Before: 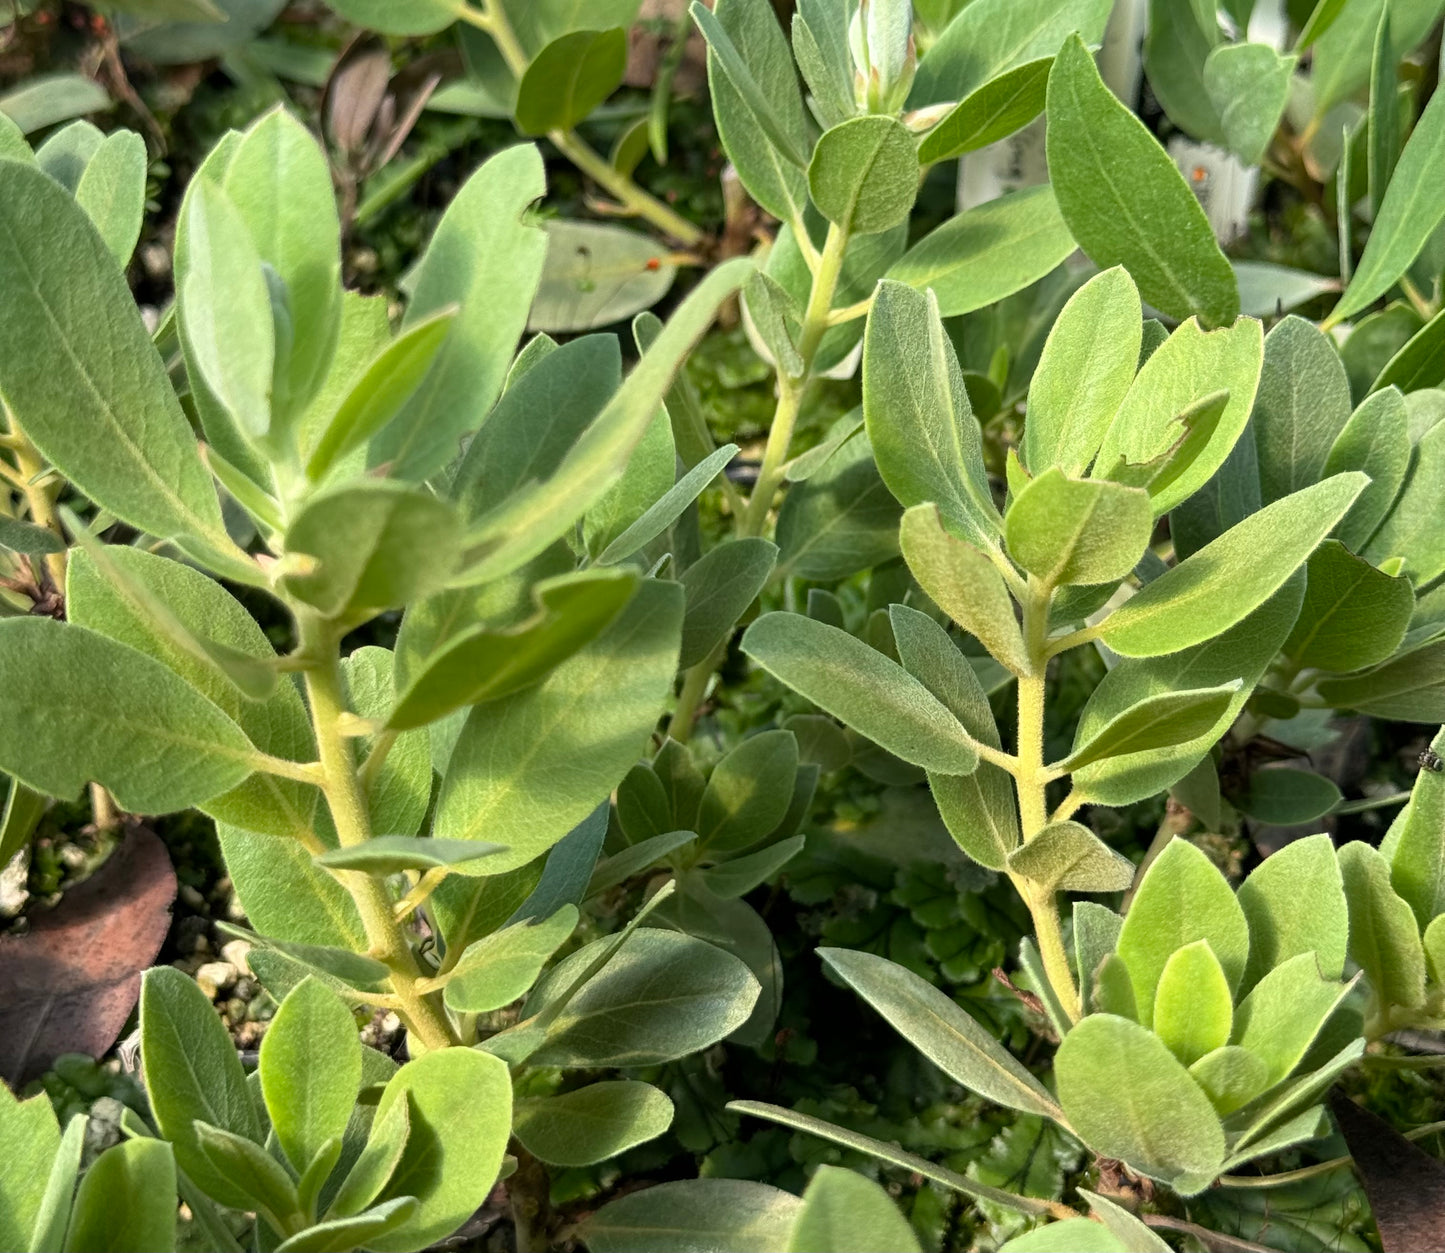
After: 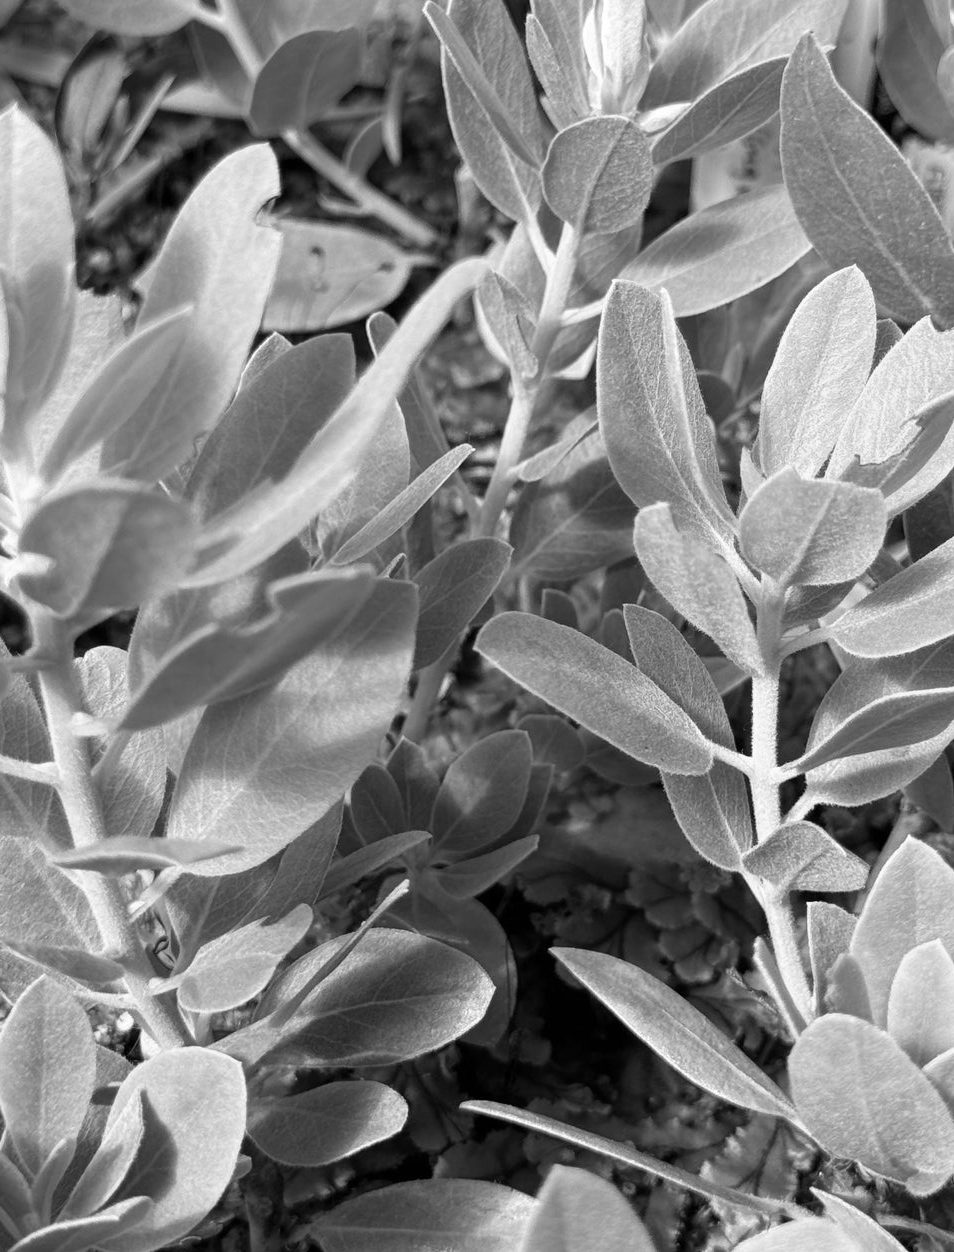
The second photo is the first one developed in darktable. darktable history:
crop and rotate: left 18.442%, right 15.508%
levels: mode automatic, black 0.023%, white 99.97%, levels [0.062, 0.494, 0.925]
monochrome: on, module defaults
